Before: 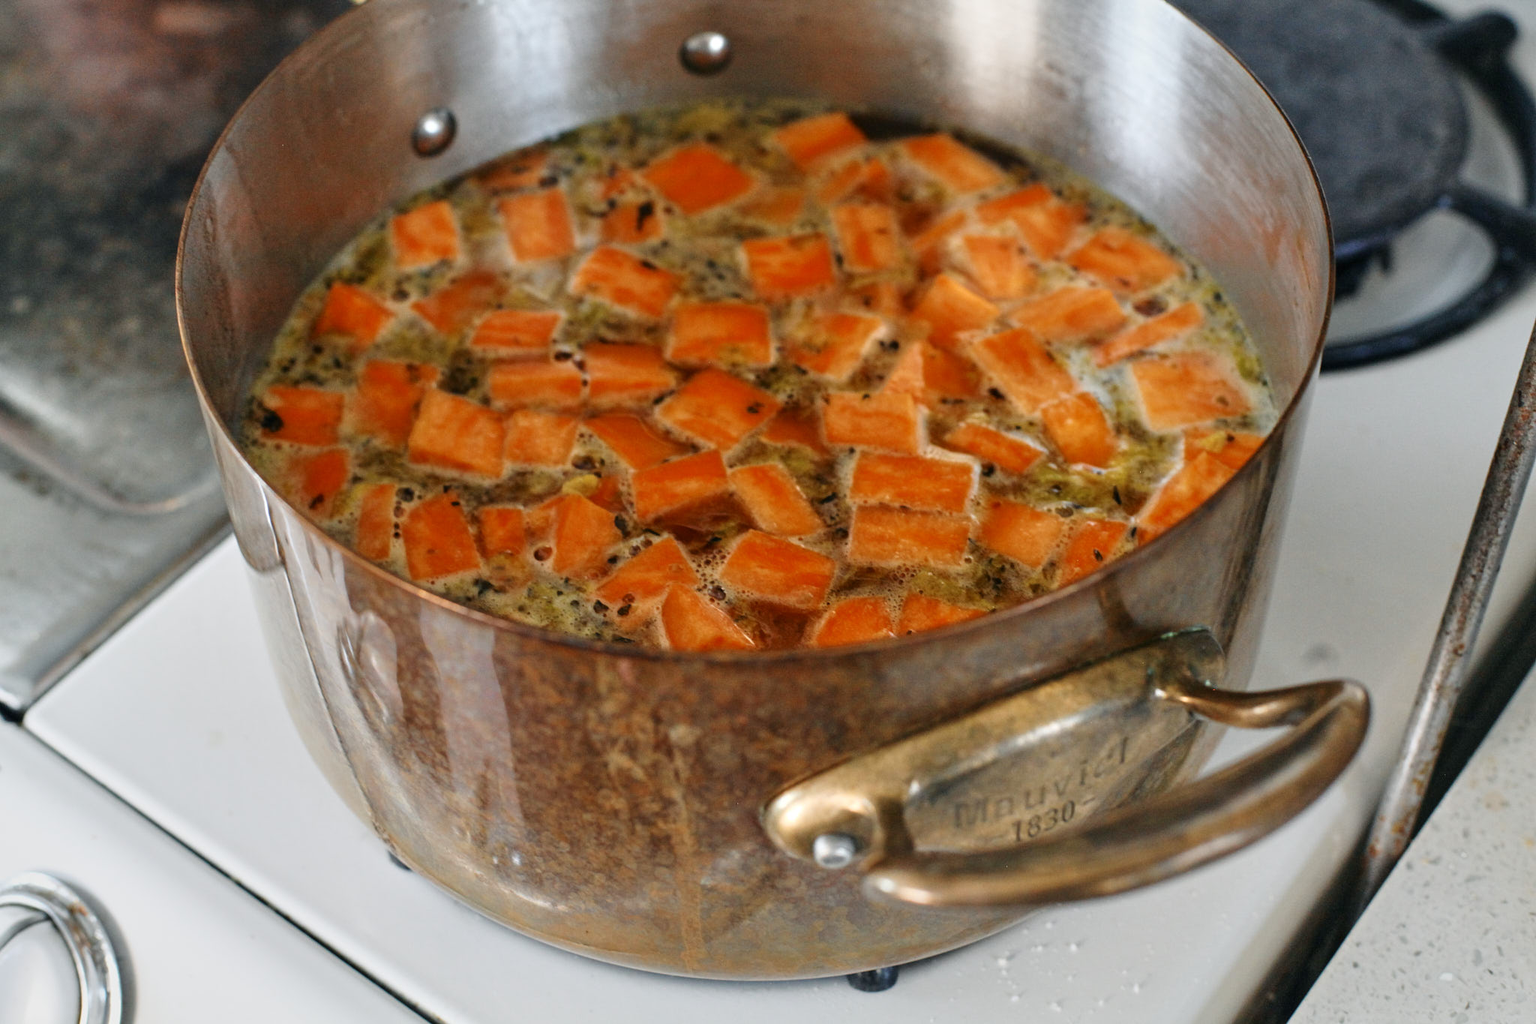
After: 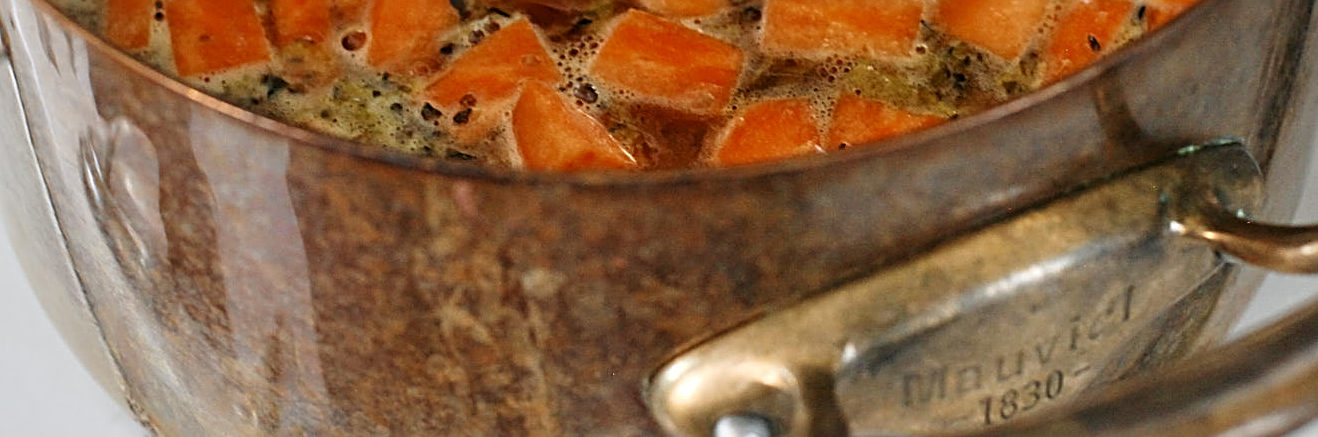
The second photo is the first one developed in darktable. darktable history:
sharpen: radius 2.531, amount 0.628
crop: left 18.091%, top 51.13%, right 17.525%, bottom 16.85%
